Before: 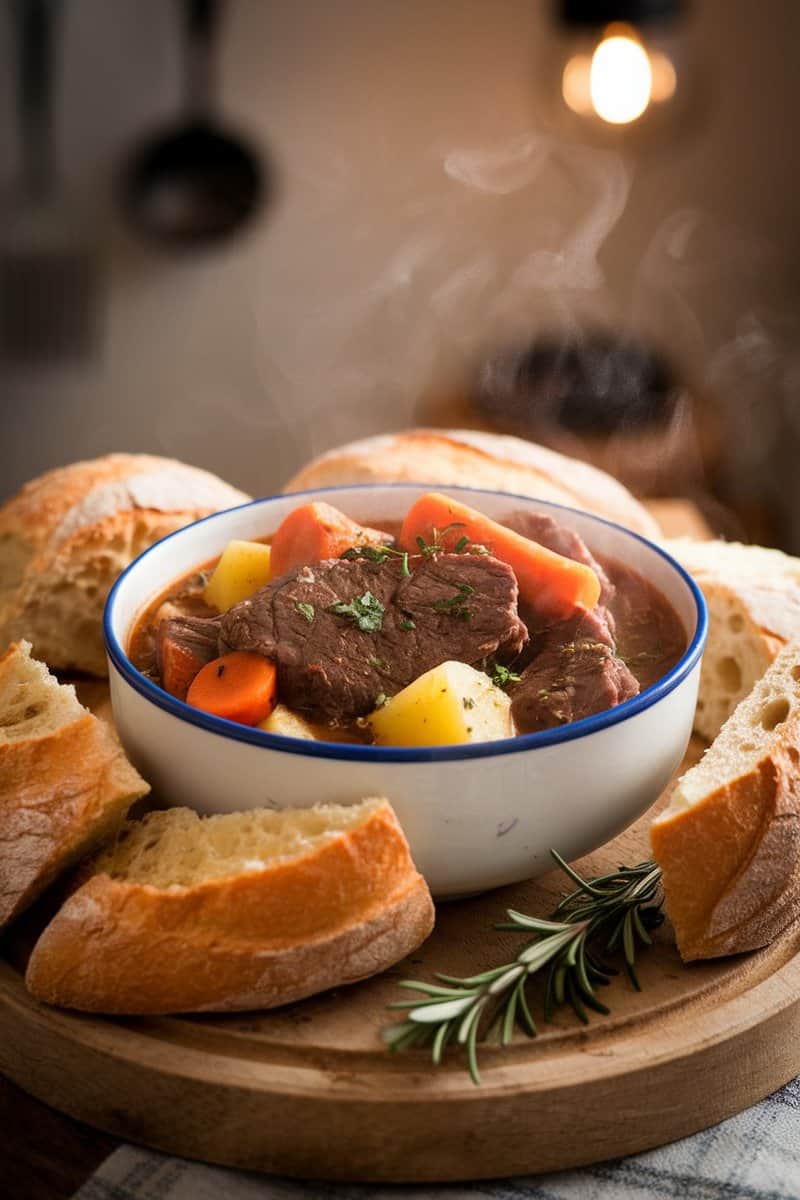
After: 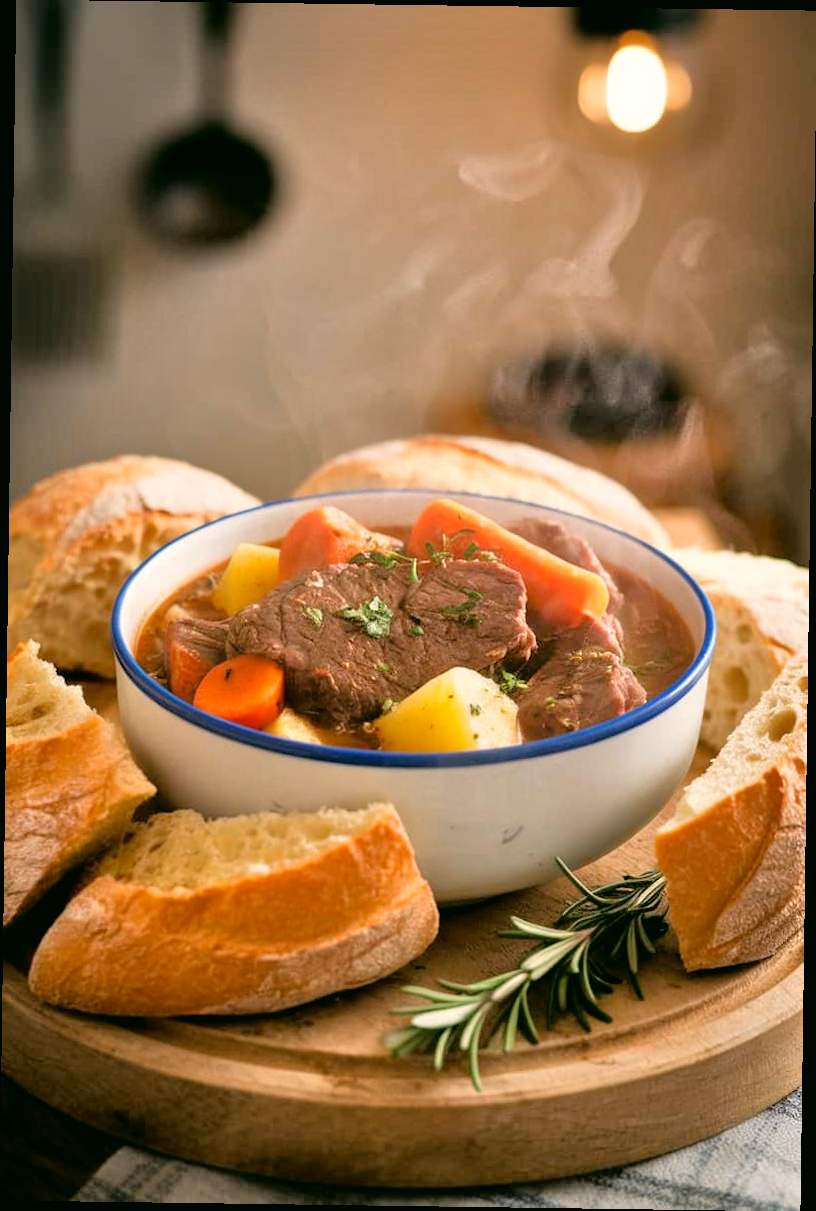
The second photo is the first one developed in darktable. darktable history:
tone equalizer: -7 EV 0.15 EV, -6 EV 0.6 EV, -5 EV 1.15 EV, -4 EV 1.33 EV, -3 EV 1.15 EV, -2 EV 0.6 EV, -1 EV 0.15 EV, mask exposure compensation -0.5 EV
color correction: highlights a* 4.02, highlights b* 4.98, shadows a* -7.55, shadows b* 4.98
rotate and perspective: rotation 0.8°, automatic cropping off
